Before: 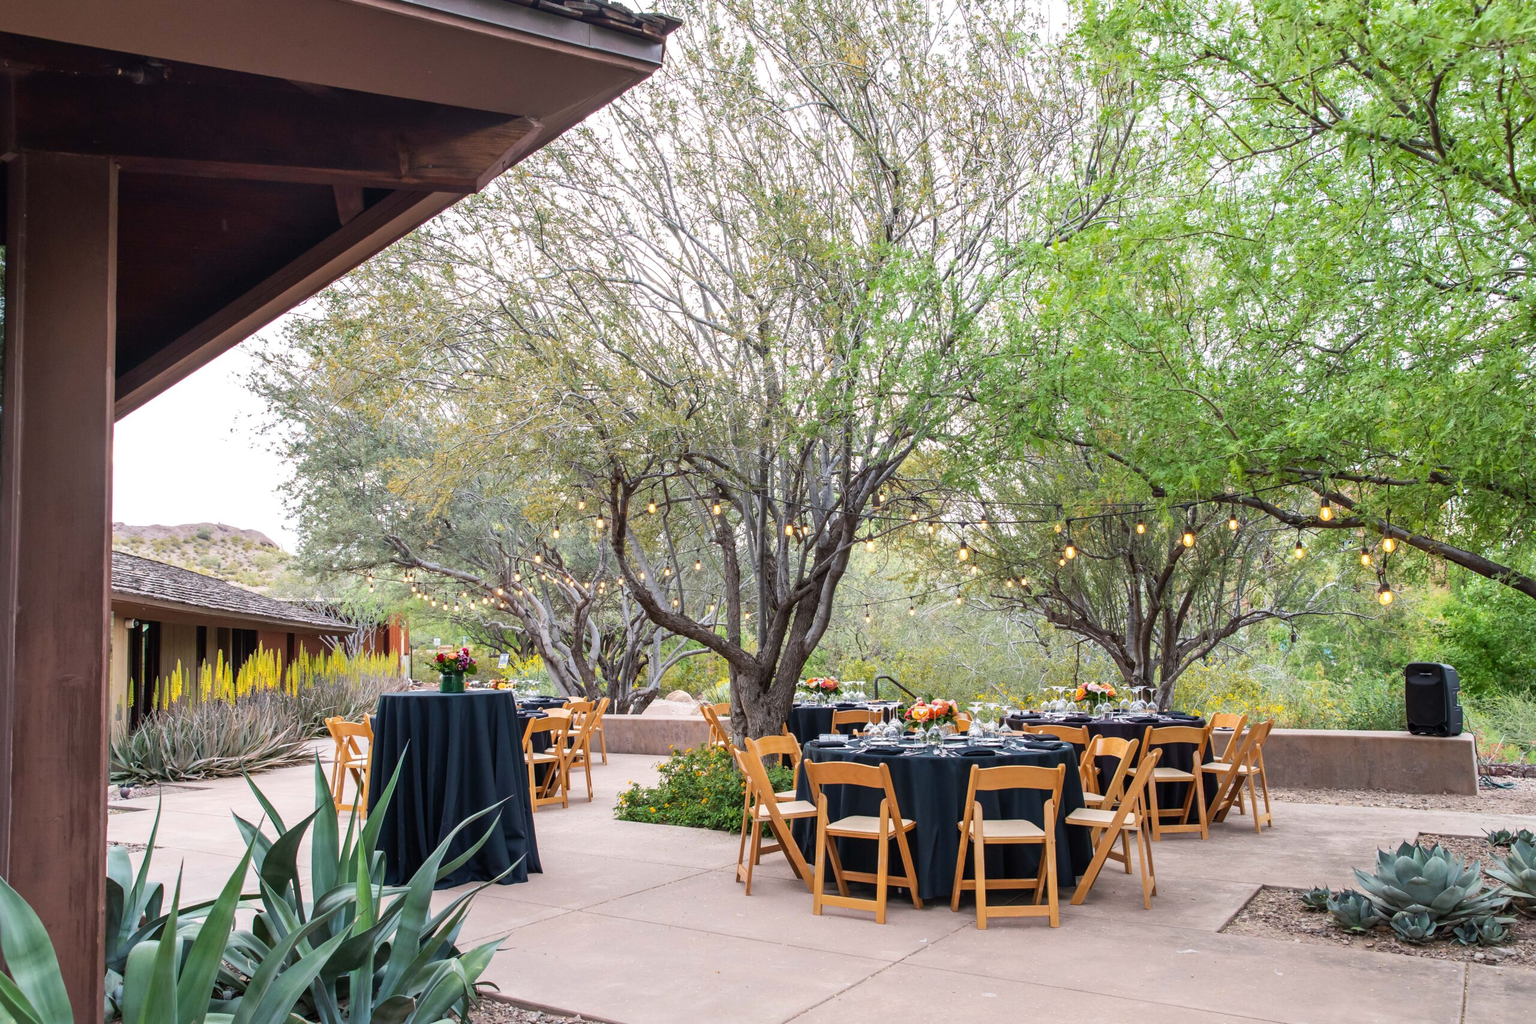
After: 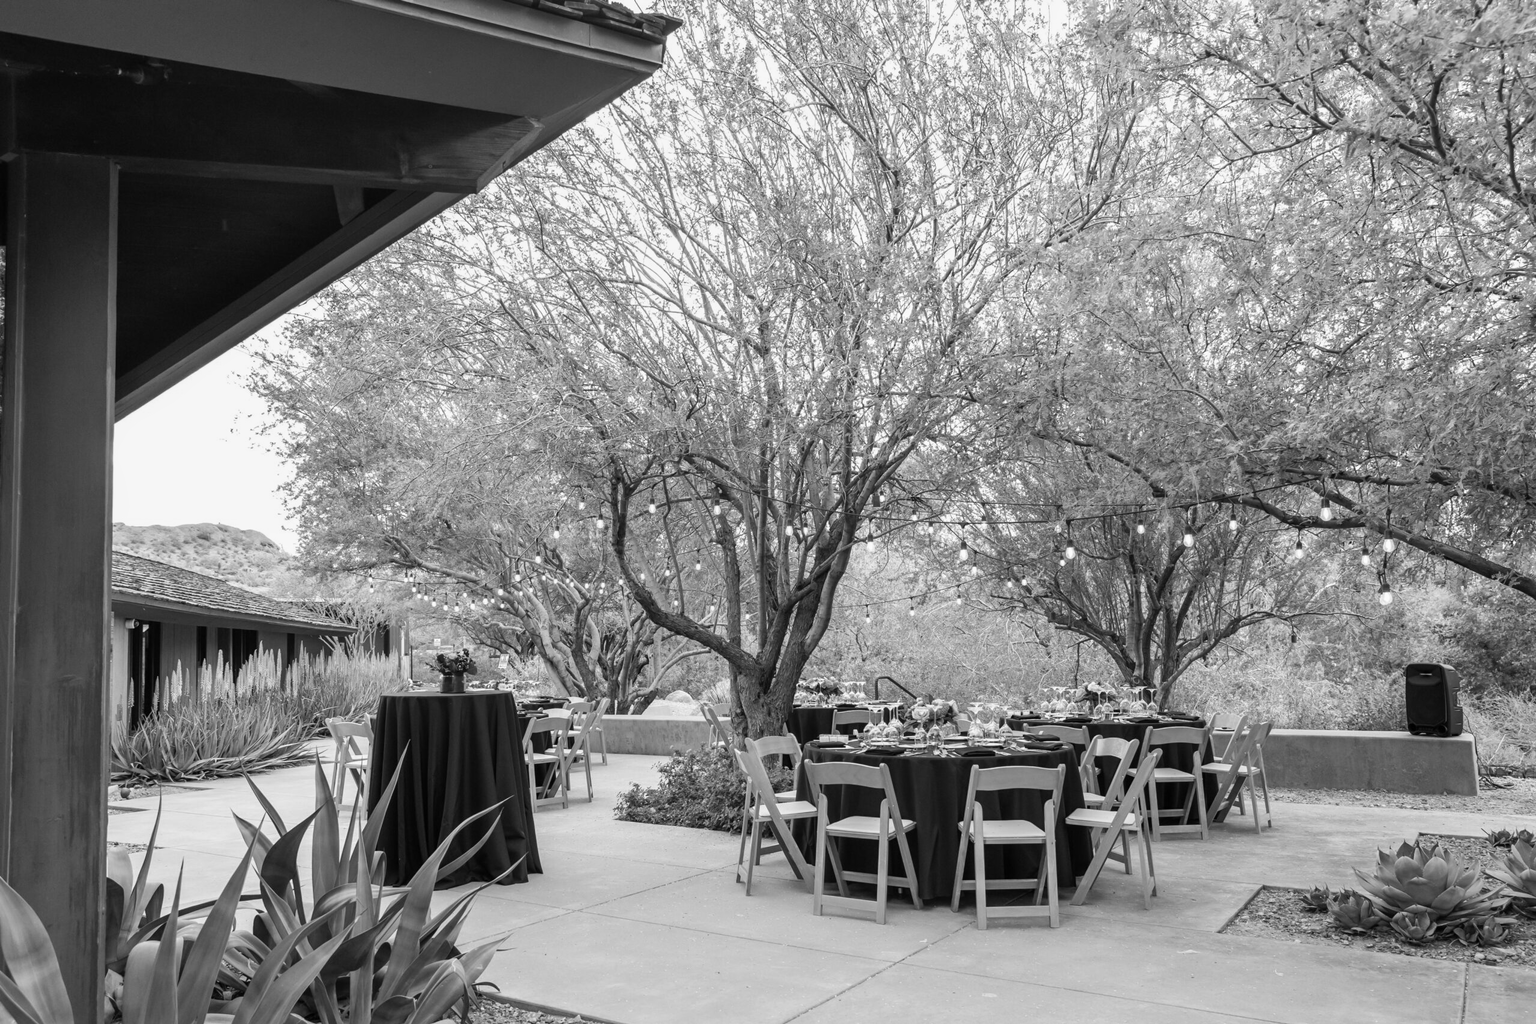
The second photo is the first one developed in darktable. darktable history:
velvia: on, module defaults
monochrome: a -6.99, b 35.61, size 1.4
